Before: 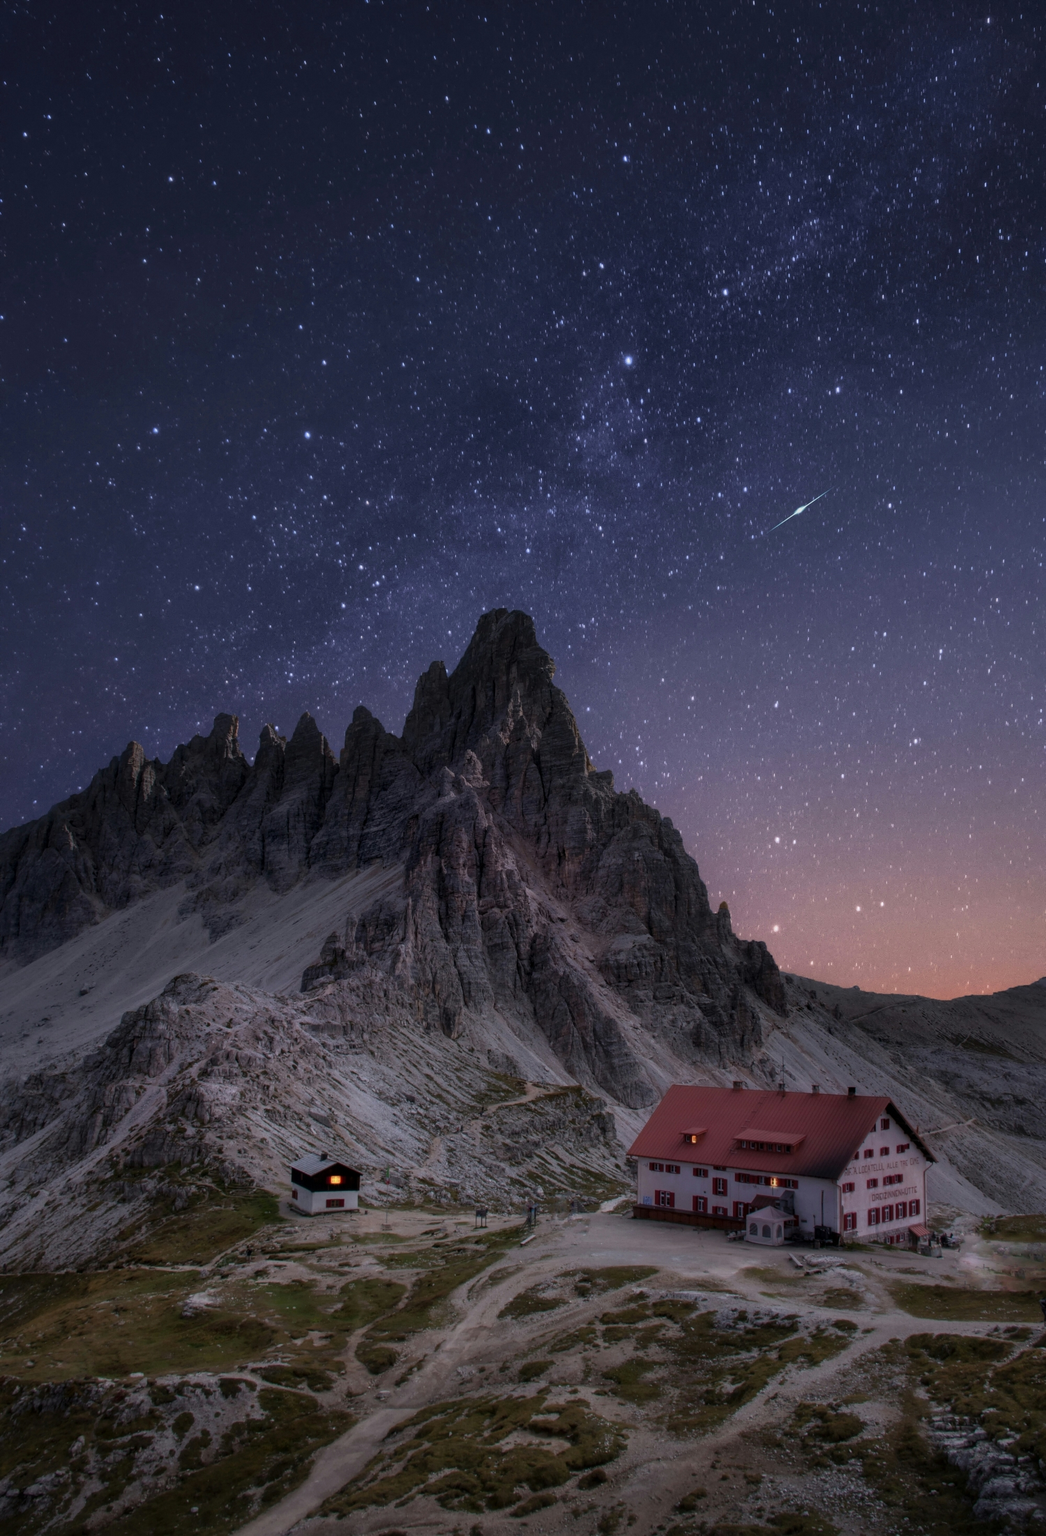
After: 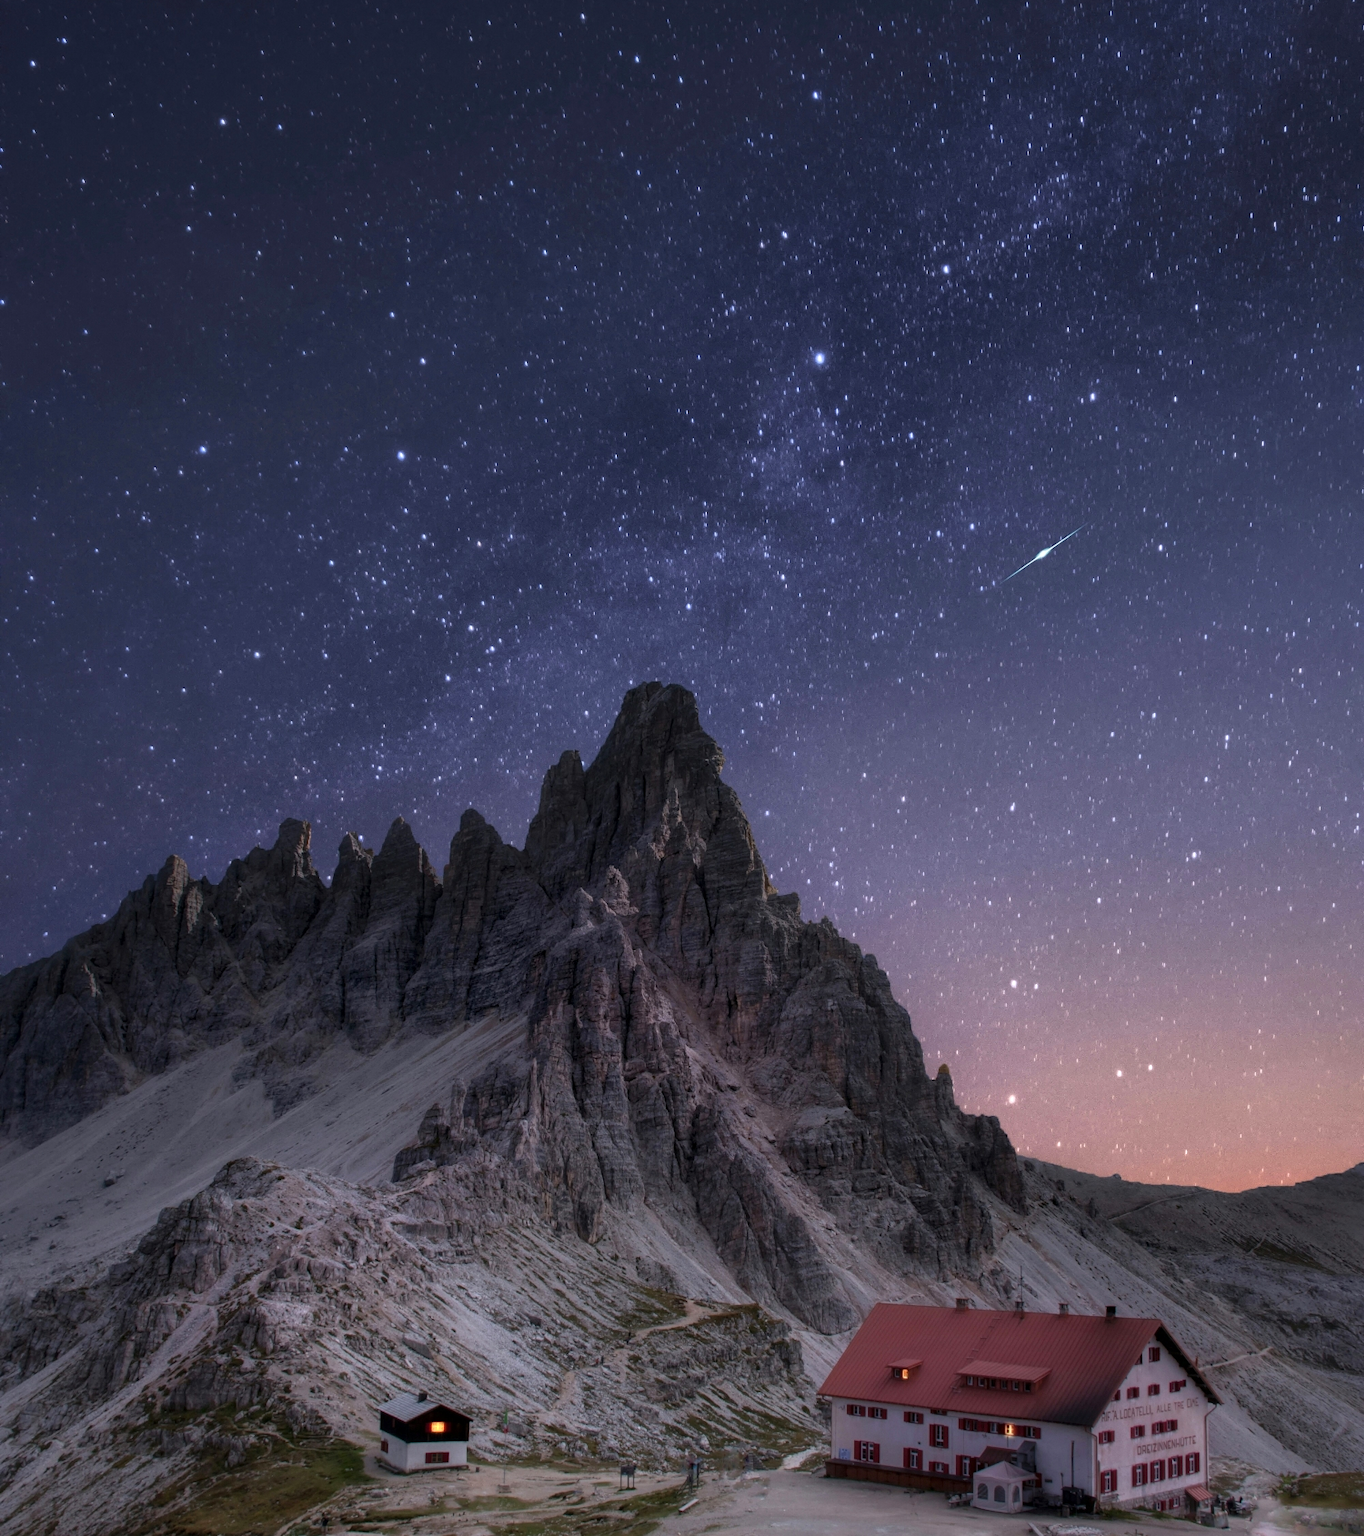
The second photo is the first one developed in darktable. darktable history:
crop: top 5.617%, bottom 17.685%
exposure: exposure 0.406 EV, compensate highlight preservation false
